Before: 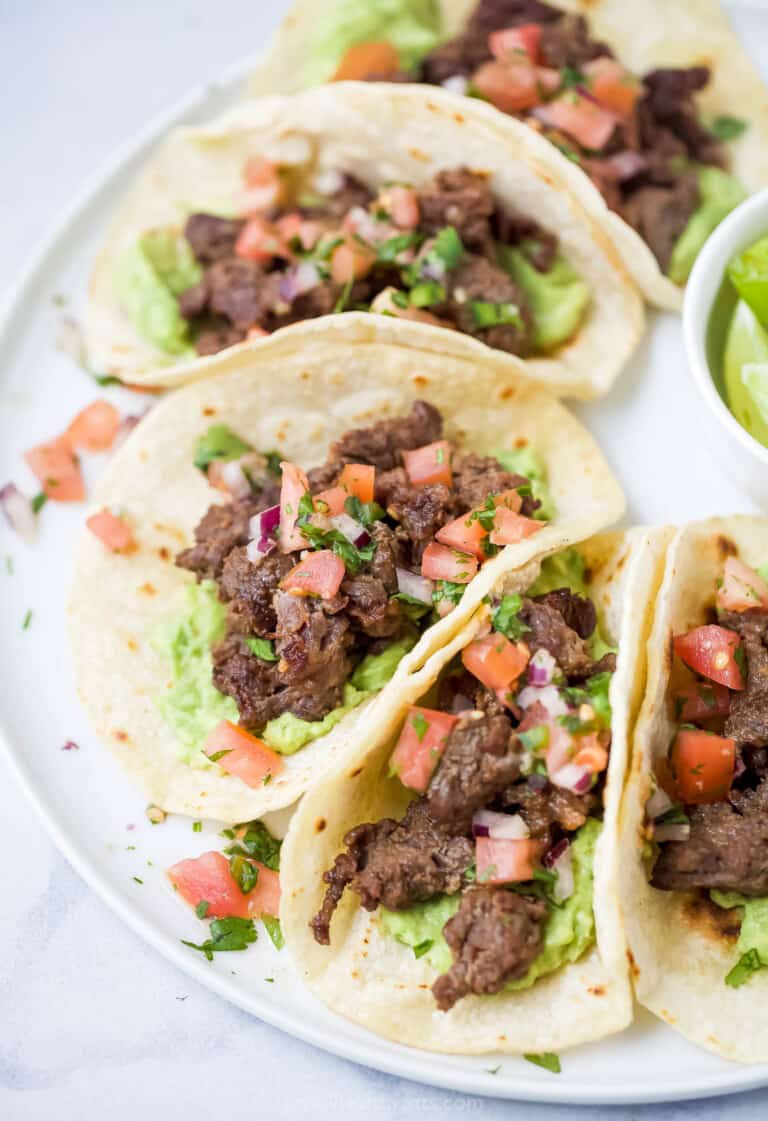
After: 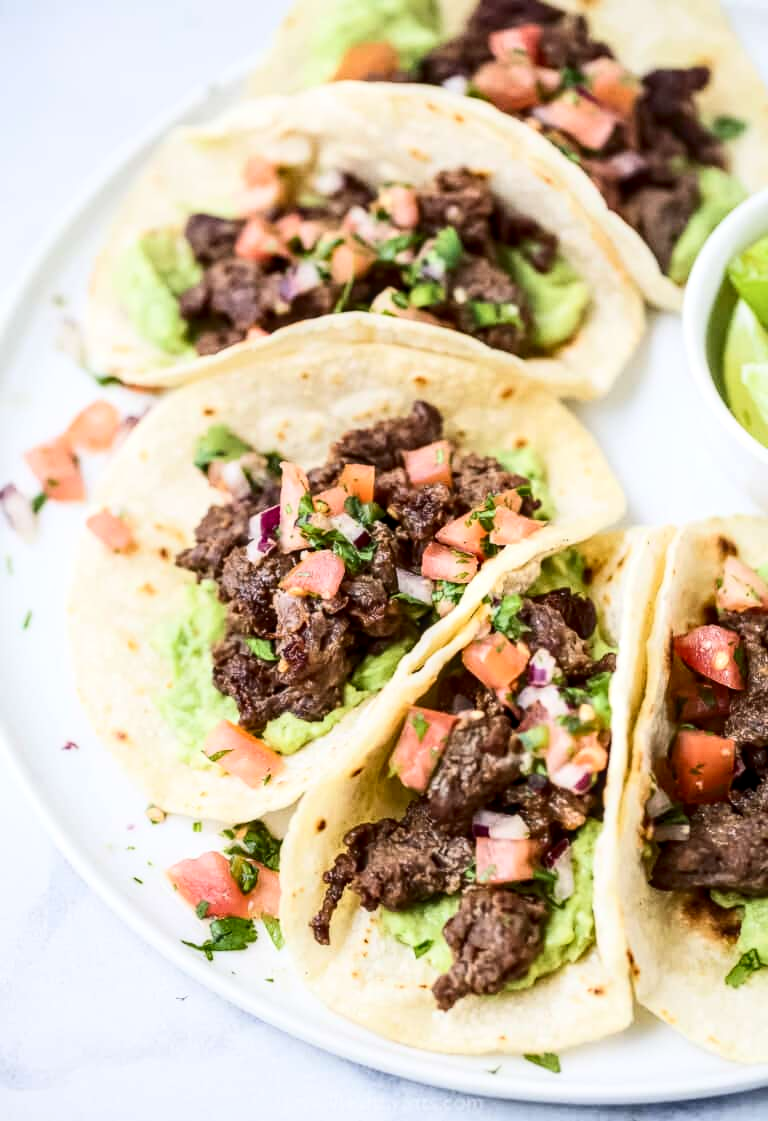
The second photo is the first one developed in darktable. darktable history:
contrast brightness saturation: contrast 0.28
local contrast: detail 130%
